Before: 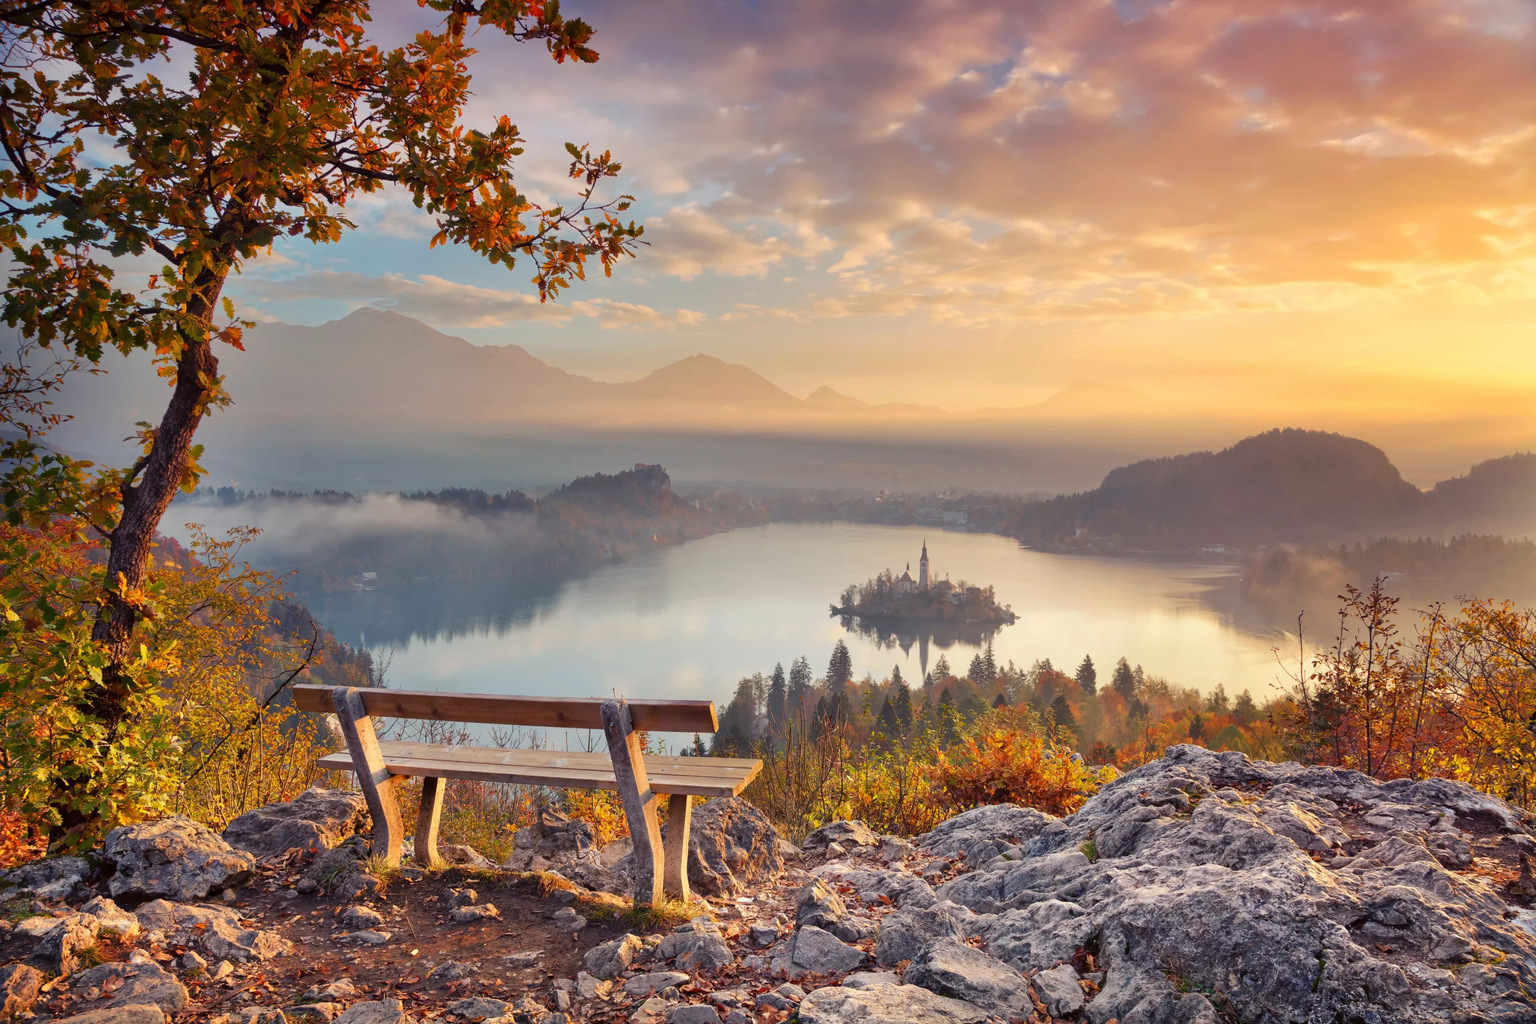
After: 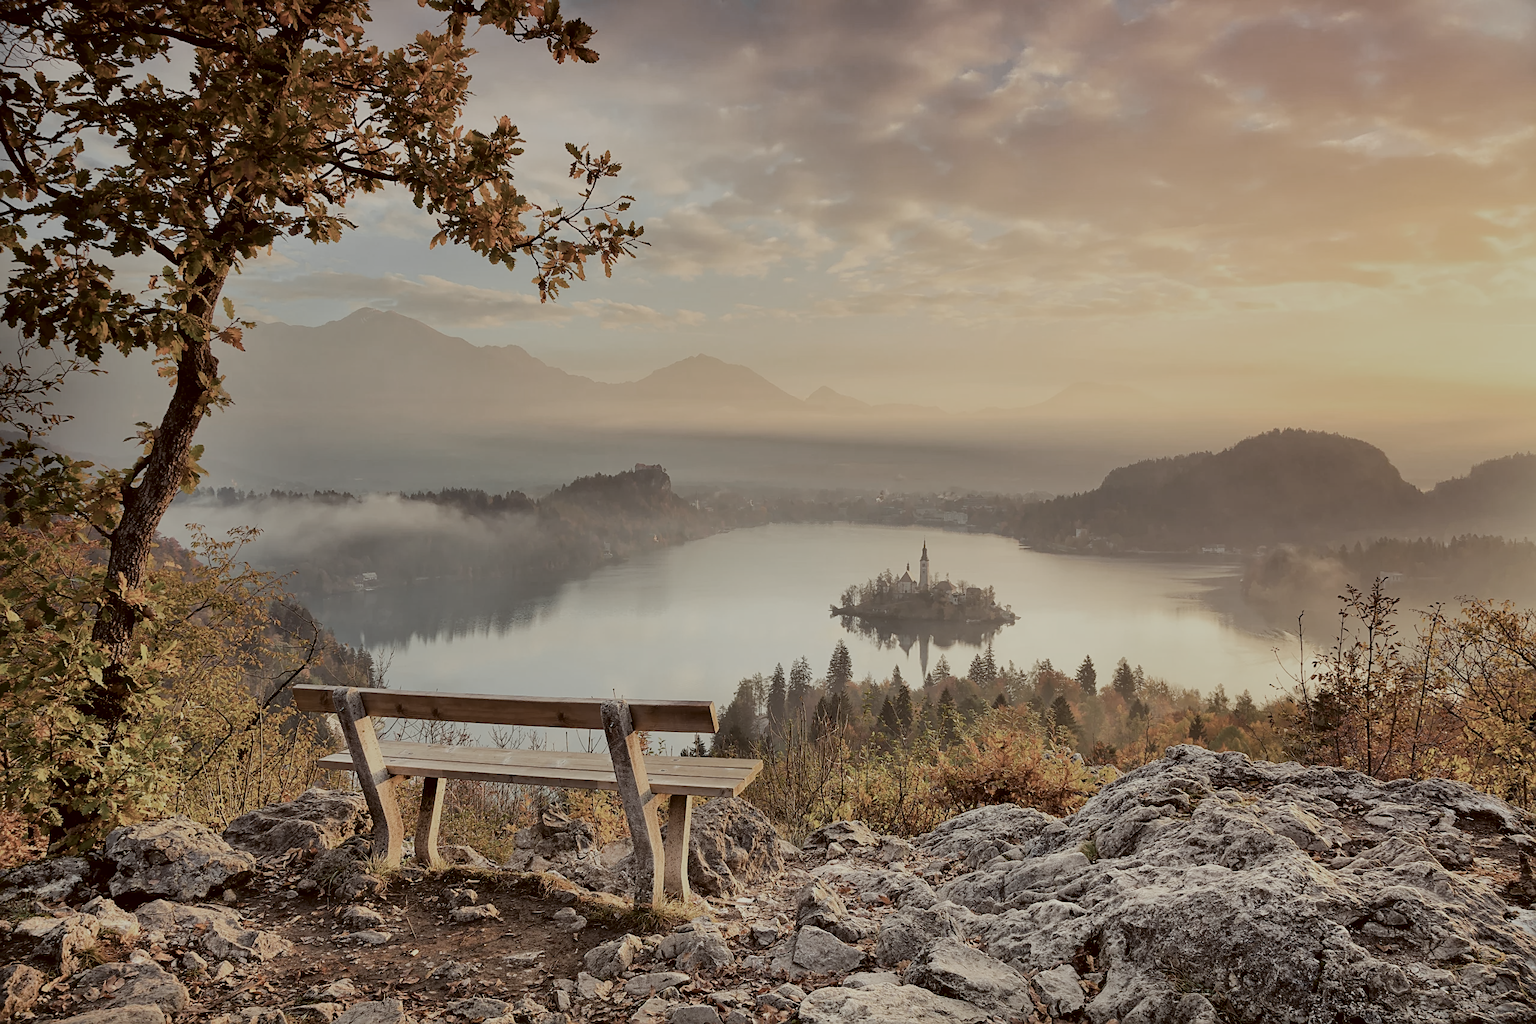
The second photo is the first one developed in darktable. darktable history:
filmic rgb: black relative exposure -7.65 EV, white relative exposure 4.56 EV, hardness 3.61, contrast 1.05
color balance rgb: on, module defaults
color zones: curves: ch0 [(0, 0.613) (0.01, 0.613) (0.245, 0.448) (0.498, 0.529) (0.642, 0.665) (0.879, 0.777) (0.99, 0.613)]; ch1 [(0, 0.035) (0.121, 0.189) (0.259, 0.197) (0.415, 0.061) (0.589, 0.022) (0.732, 0.022) (0.857, 0.026) (0.991, 0.053)]
sharpen: on, module defaults
color correction: highlights a* -5.94, highlights b* 9.48, shadows a* 10.12, shadows b* 23.94
tone equalizer: on, module defaults
